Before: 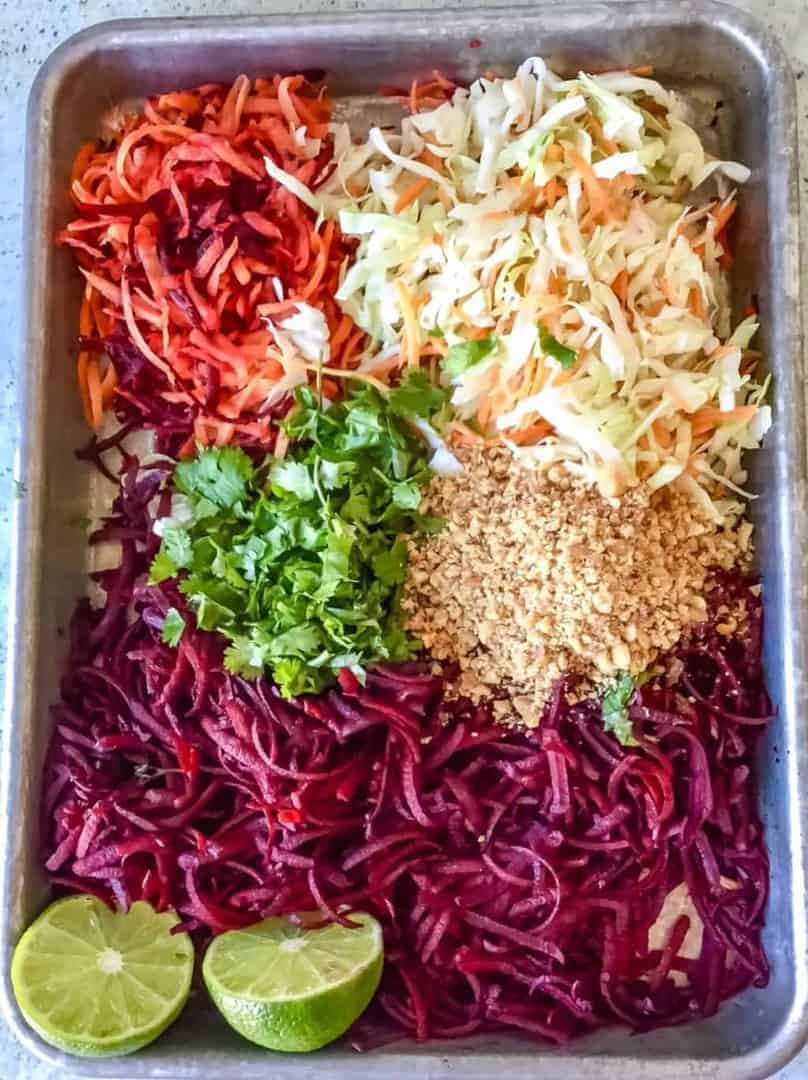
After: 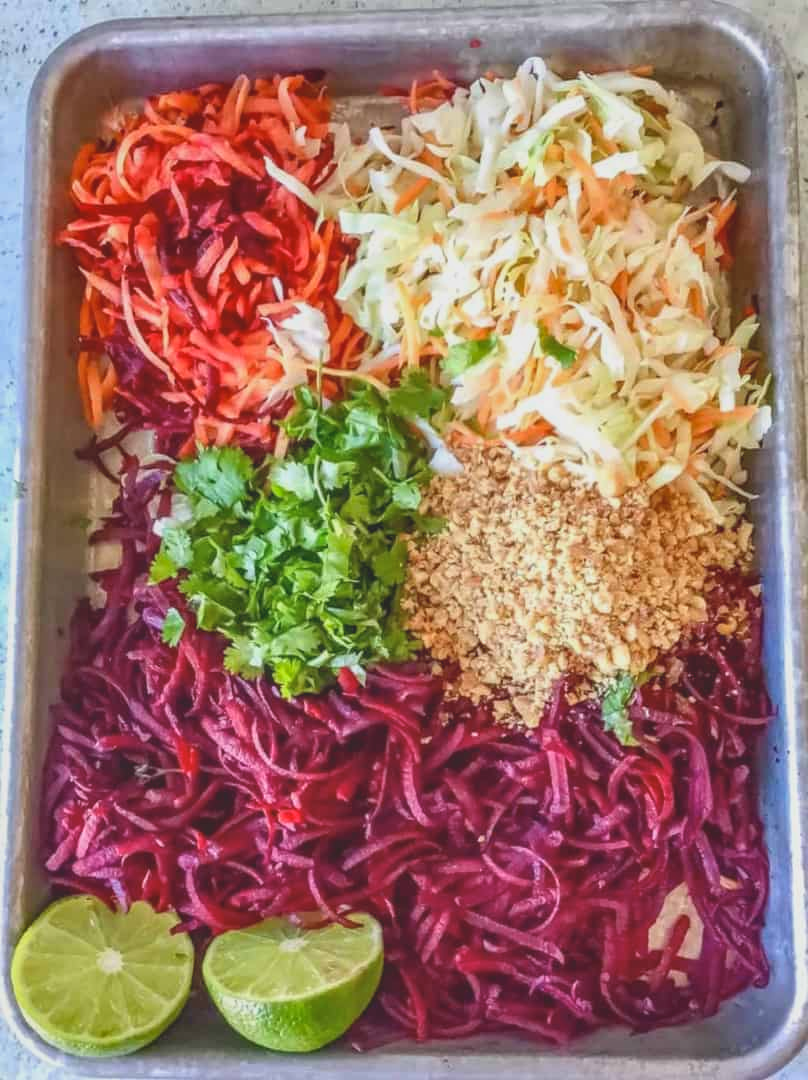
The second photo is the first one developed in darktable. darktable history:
tone curve: curves: ch0 [(0, 0.172) (1, 0.91)], color space Lab, independent channels, preserve colors none
local contrast: on, module defaults
contrast brightness saturation: contrast -0.02, brightness -0.01, saturation 0.03
